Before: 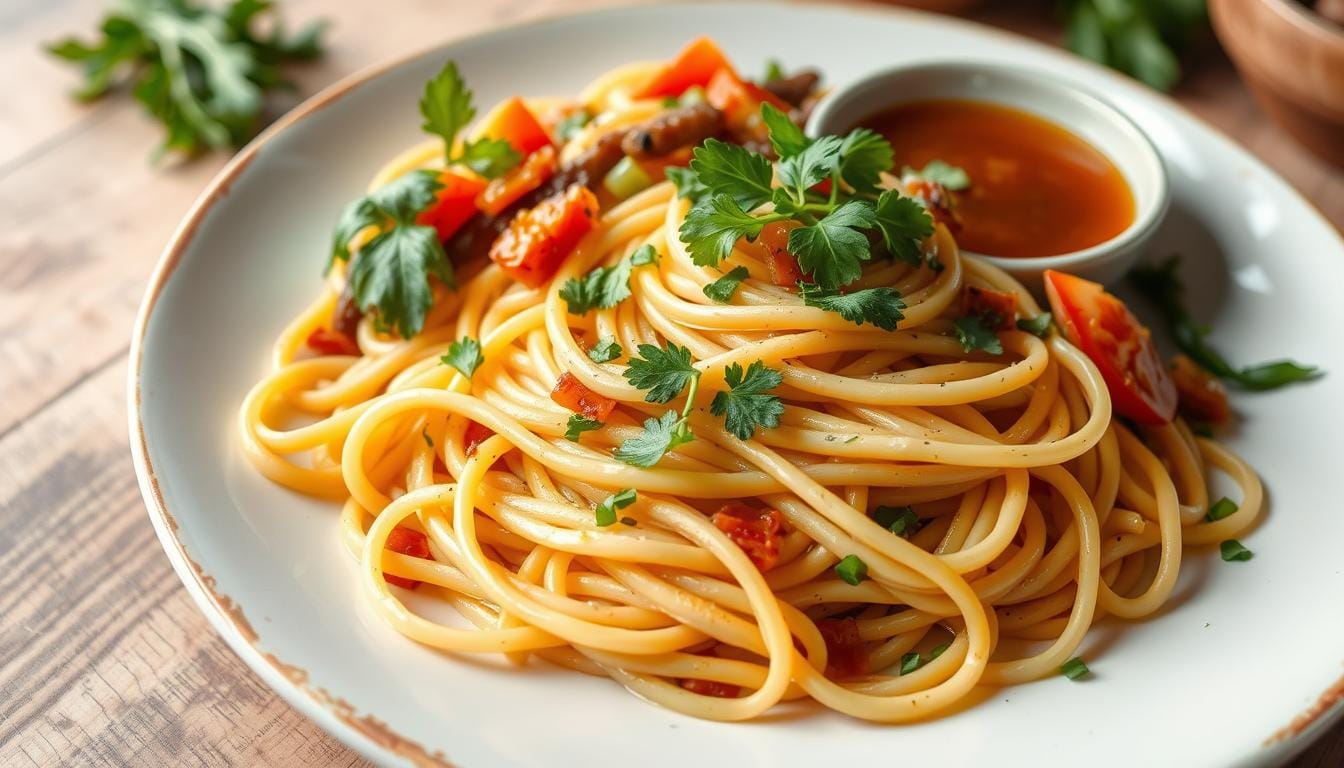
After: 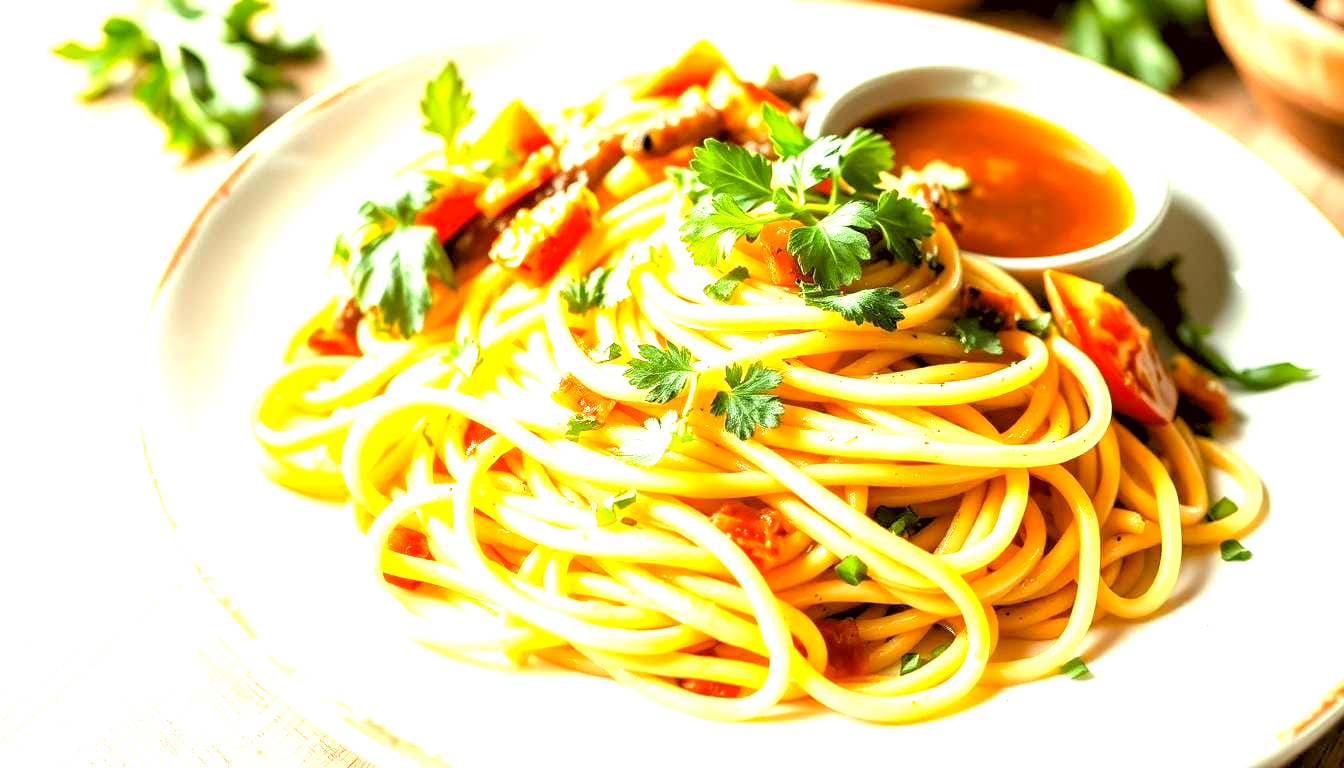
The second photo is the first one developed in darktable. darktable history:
color correction: highlights a* -1.43, highlights b* 10.12, shadows a* 0.395, shadows b* 19.35
rgb levels: levels [[0.034, 0.472, 0.904], [0, 0.5, 1], [0, 0.5, 1]]
exposure: exposure 2 EV, compensate highlight preservation false
